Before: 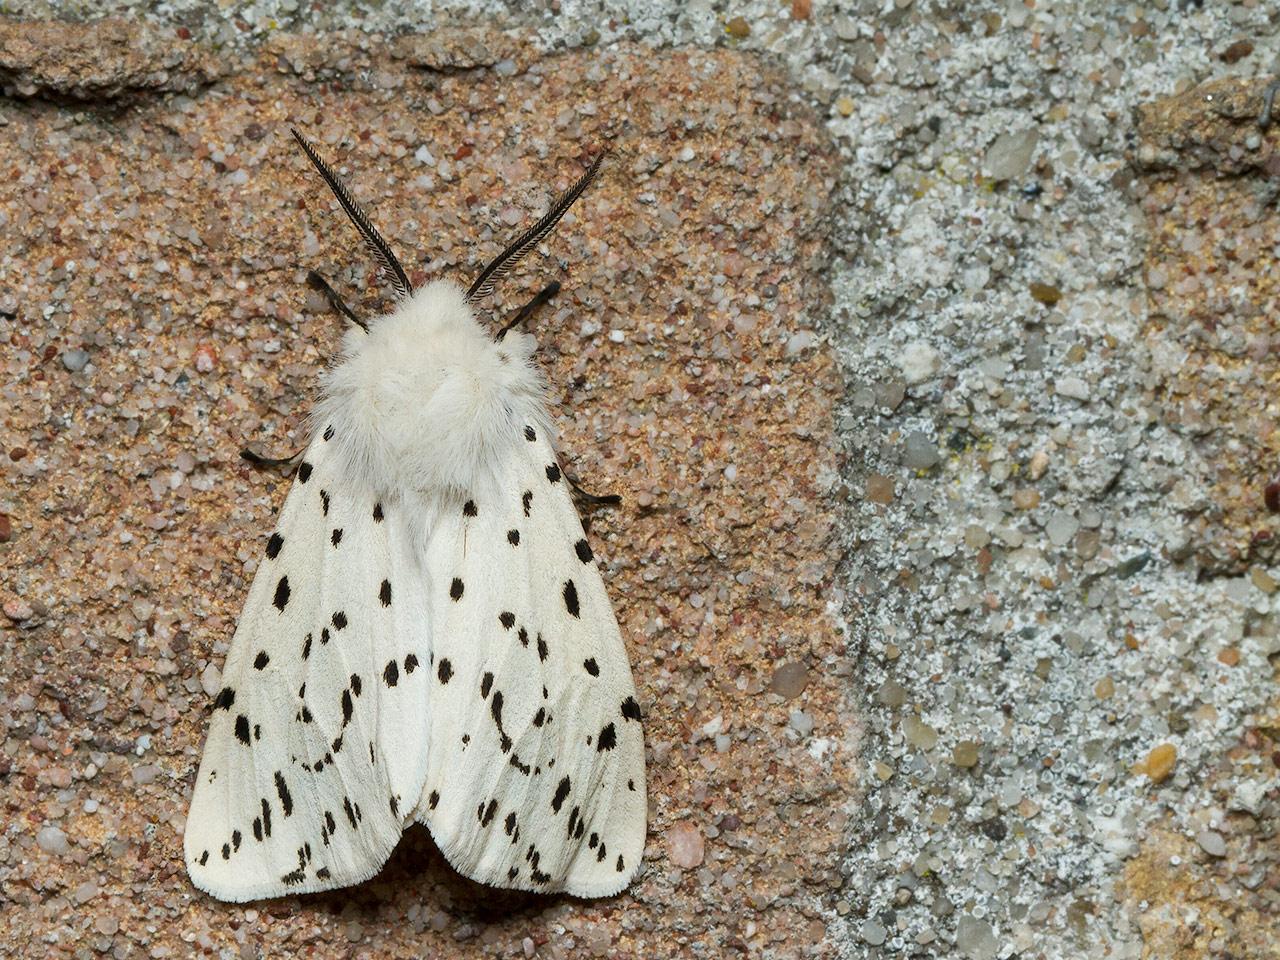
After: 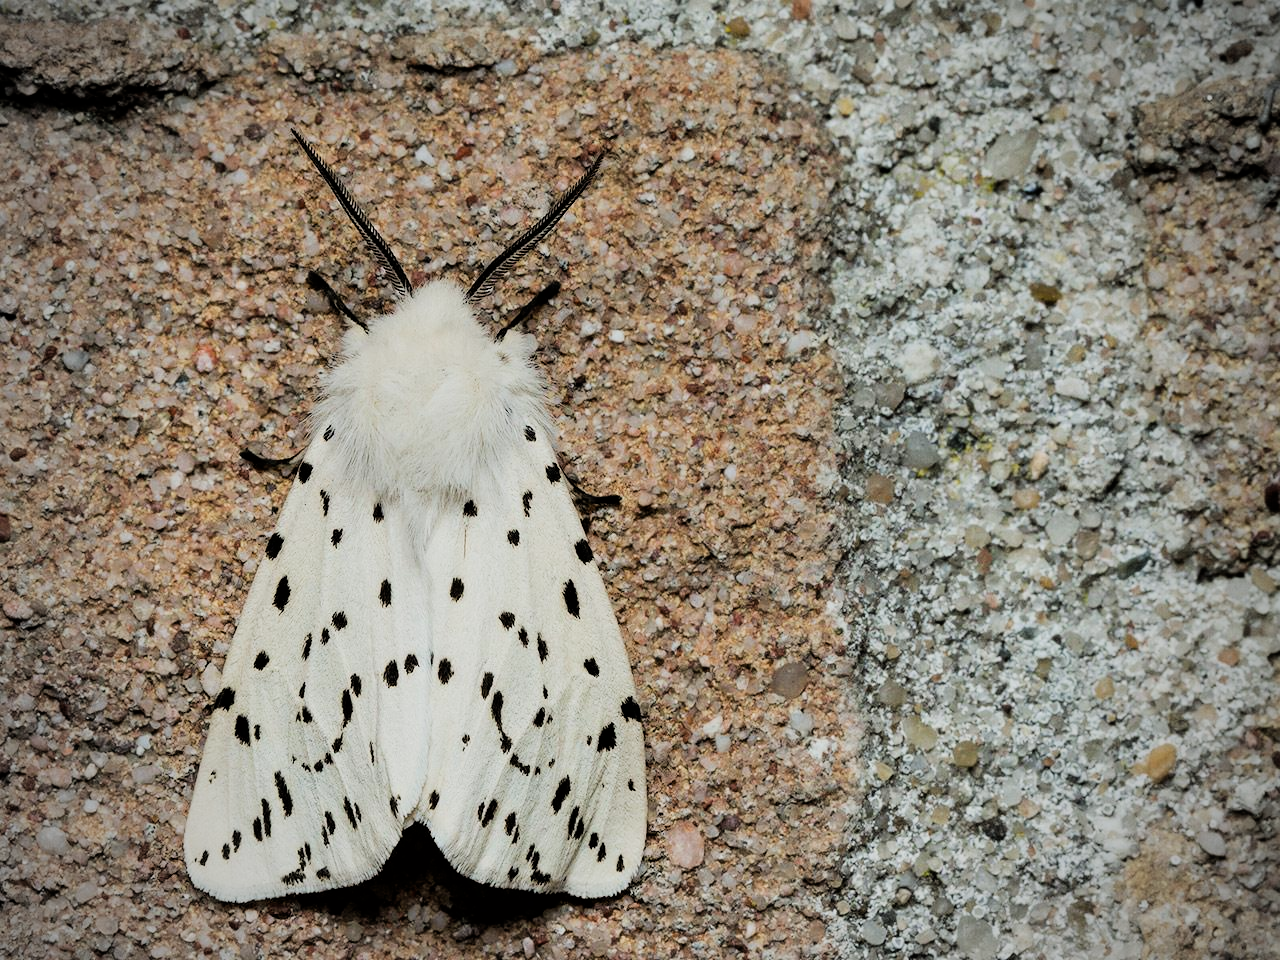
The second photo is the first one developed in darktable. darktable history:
vignetting: fall-off start 71.39%
filmic rgb: black relative exposure -5.02 EV, white relative exposure 3.99 EV, hardness 2.87, contrast 1.298, highlights saturation mix -10.44%
